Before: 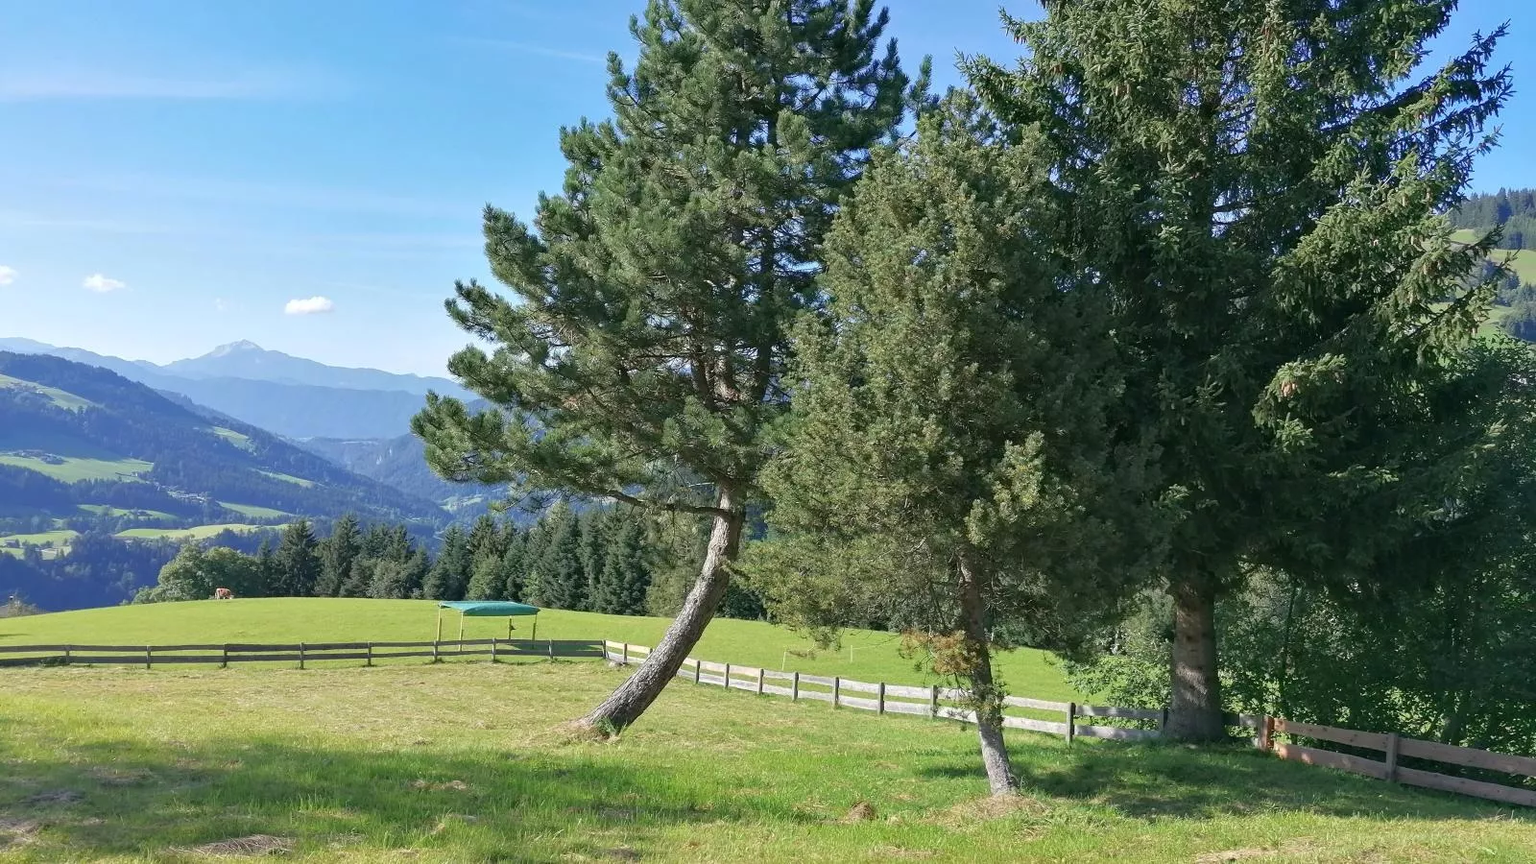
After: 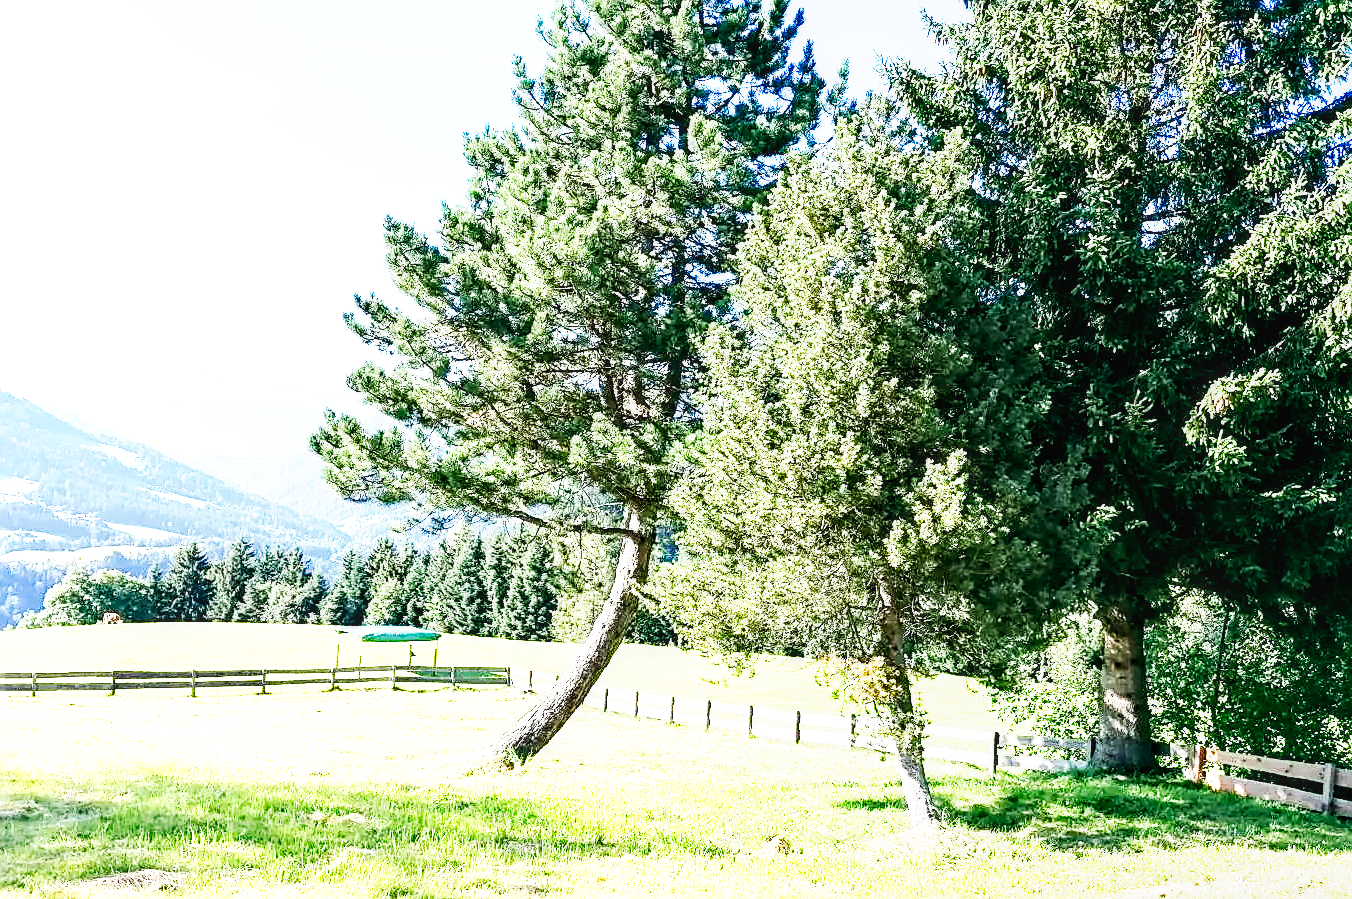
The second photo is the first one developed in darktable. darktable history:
crop: left 7.593%, right 7.855%
sharpen: on, module defaults
exposure: black level correction 0.01, exposure 1 EV, compensate highlight preservation false
tone equalizer: -8 EV -0.734 EV, -7 EV -0.67 EV, -6 EV -0.625 EV, -5 EV -0.401 EV, -3 EV 0.374 EV, -2 EV 0.6 EV, -1 EV 0.676 EV, +0 EV 0.76 EV, edges refinement/feathering 500, mask exposure compensation -1.57 EV, preserve details no
local contrast: detail 130%
base curve: curves: ch0 [(0, 0) (0.007, 0.004) (0.027, 0.03) (0.046, 0.07) (0.207, 0.54) (0.442, 0.872) (0.673, 0.972) (1, 1)], preserve colors none
